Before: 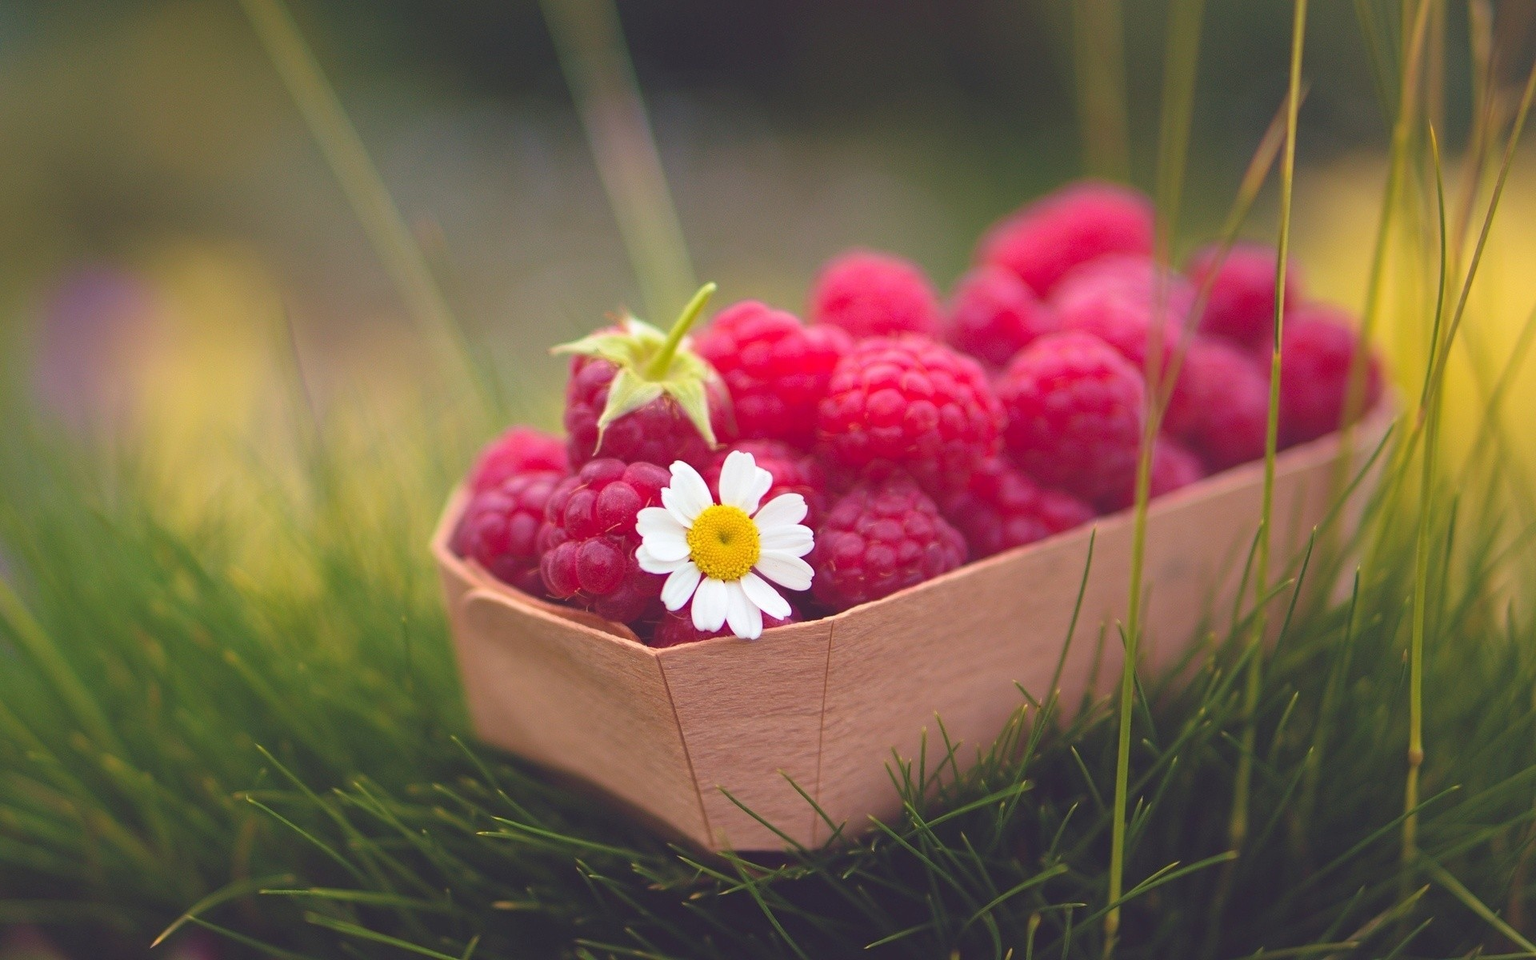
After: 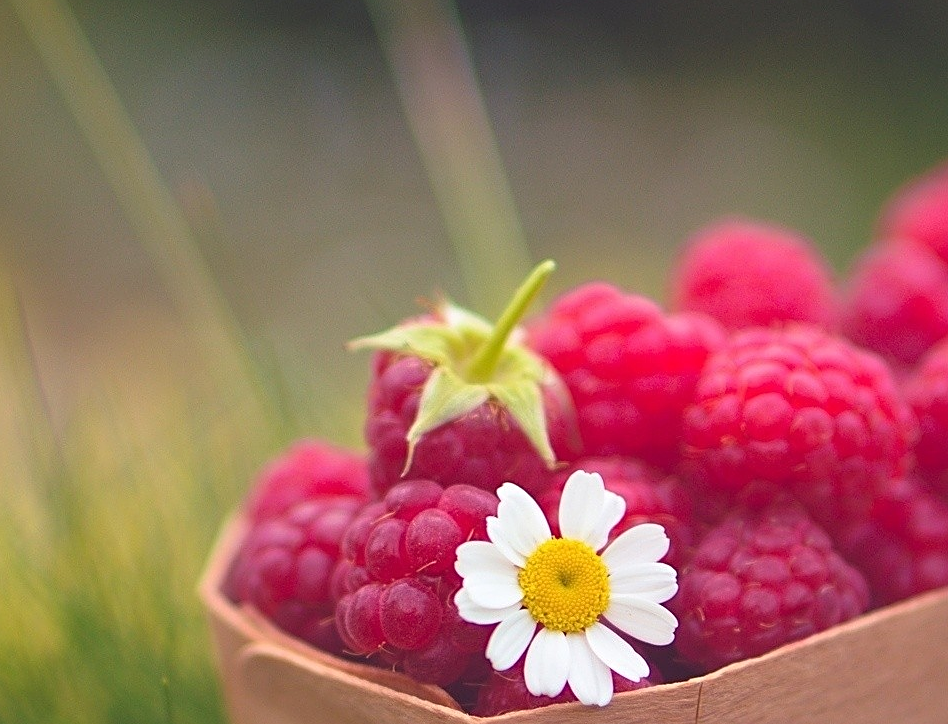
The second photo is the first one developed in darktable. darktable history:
crop: left 17.726%, top 7.755%, right 32.852%, bottom 31.892%
sharpen: on, module defaults
